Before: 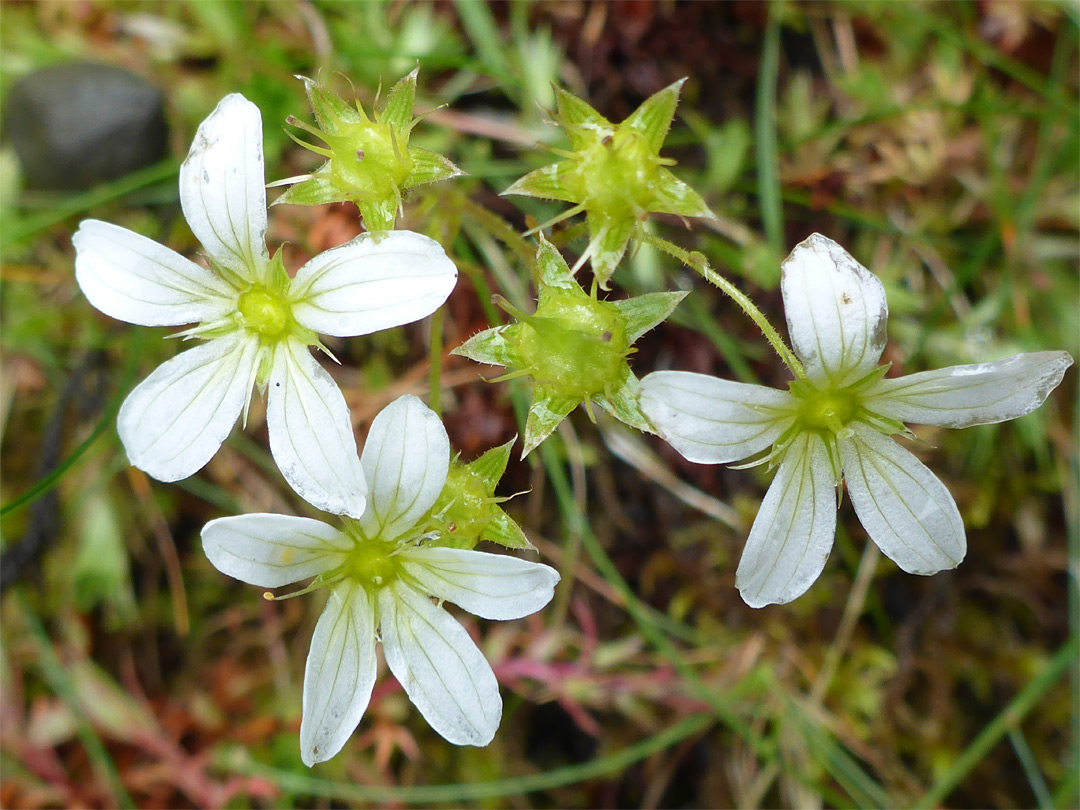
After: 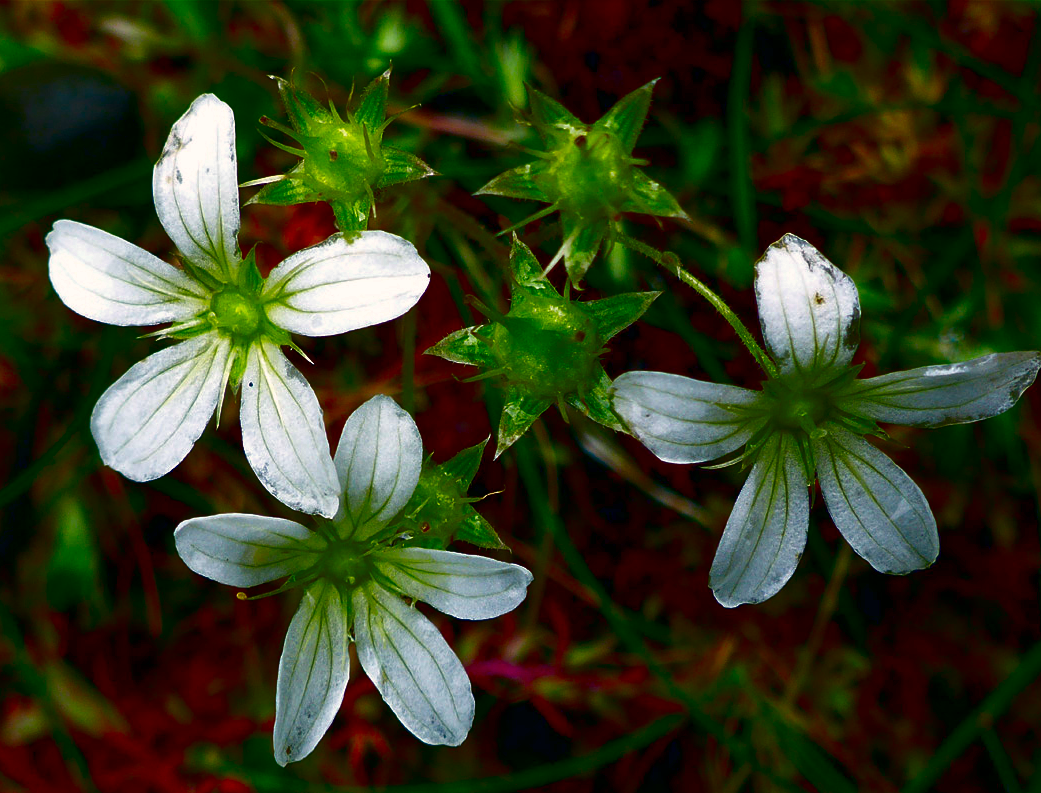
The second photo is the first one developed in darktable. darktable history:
color correction: highlights a* 5.48, highlights b* 5.29, shadows a* -4.72, shadows b* -5.06
contrast brightness saturation: brightness -0.988, saturation 0.998
crop and rotate: left 2.551%, right 1.02%, bottom 2.036%
